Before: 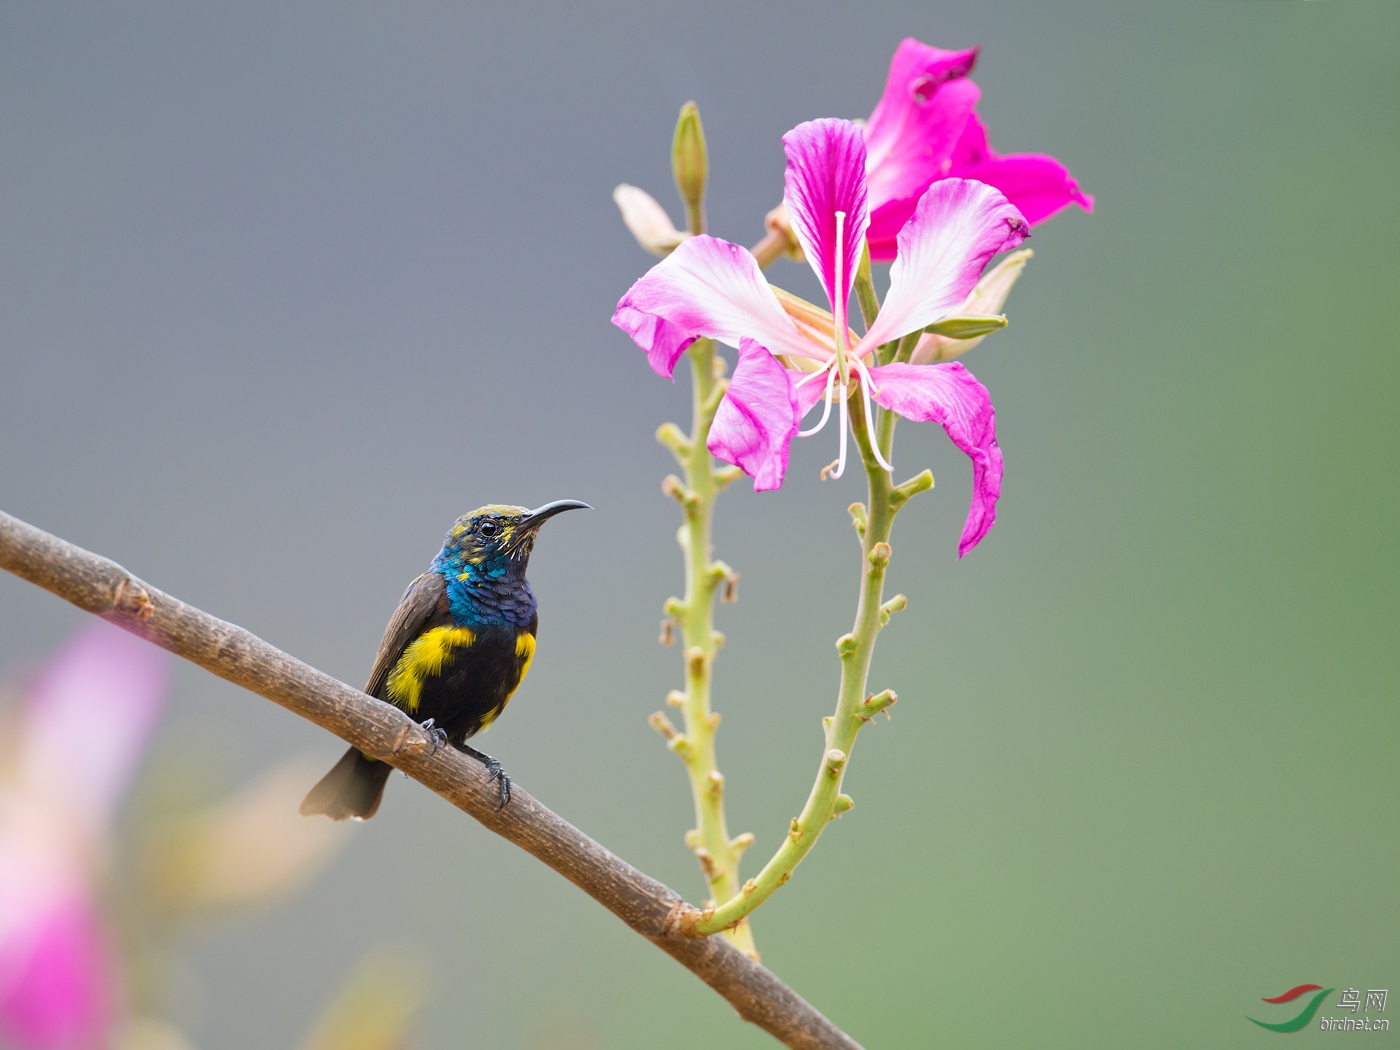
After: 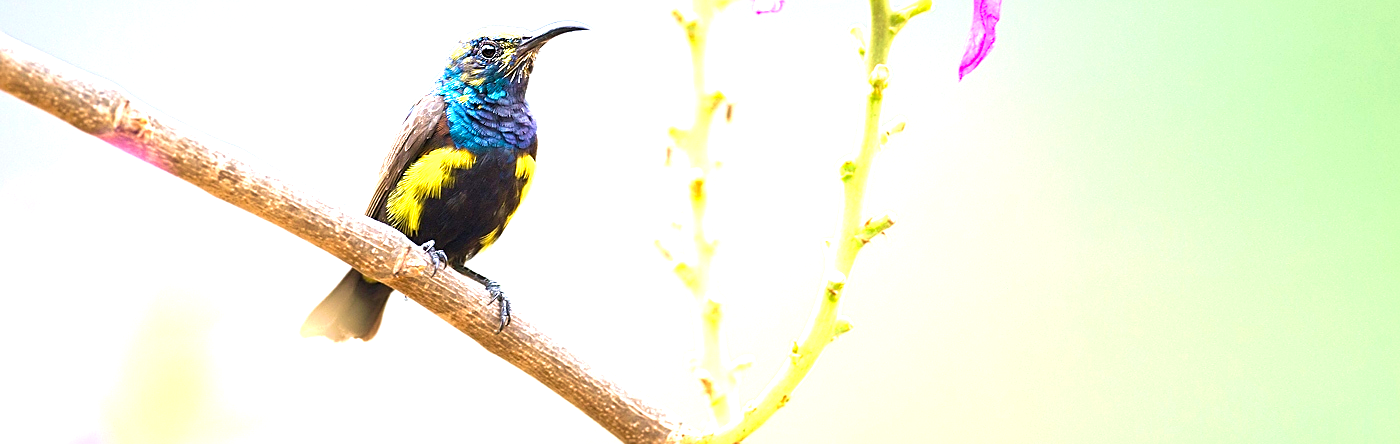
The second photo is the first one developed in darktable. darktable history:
exposure: black level correction 0, exposure 0.693 EV, compensate highlight preservation false
levels: levels [0, 0.374, 0.749]
crop: top 45.535%, bottom 12.133%
sharpen: on, module defaults
velvia: strength 44.82%
